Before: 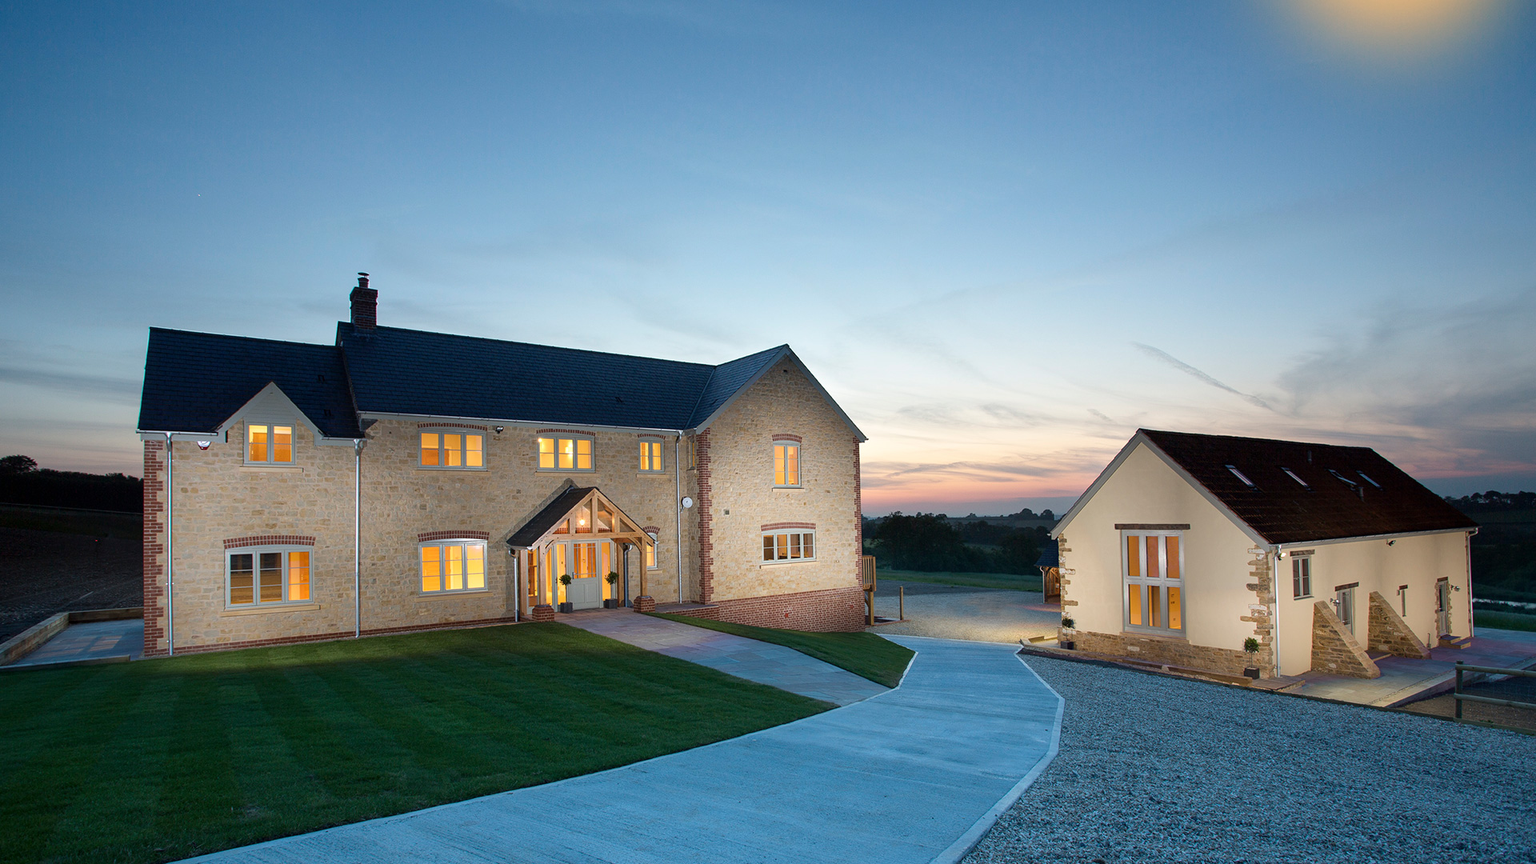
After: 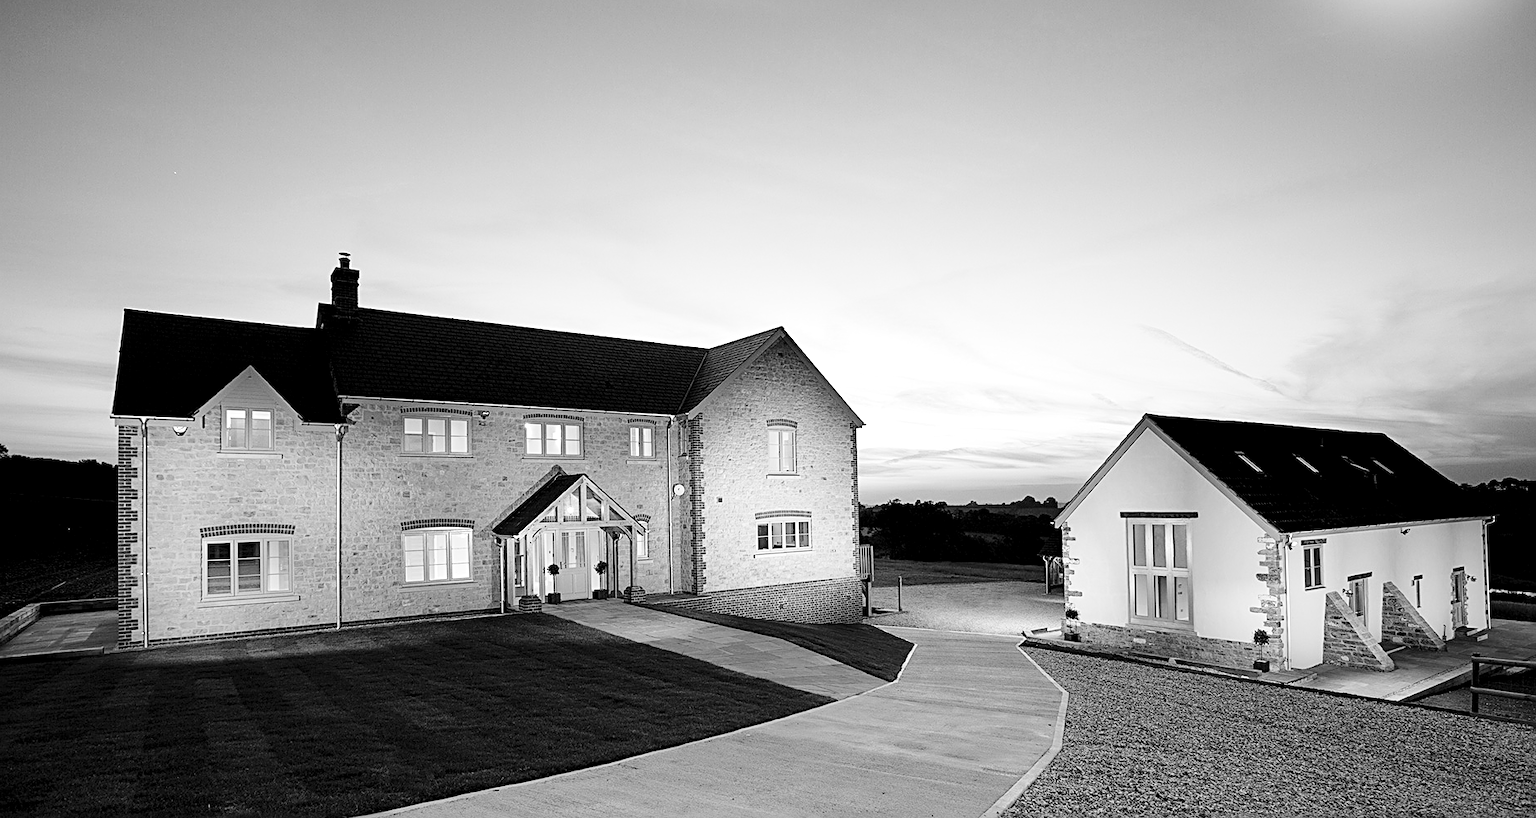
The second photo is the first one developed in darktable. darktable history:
monochrome: on, module defaults
base curve: curves: ch0 [(0, 0) (0.036, 0.025) (0.121, 0.166) (0.206, 0.329) (0.605, 0.79) (1, 1)], preserve colors none
tone equalizer: on, module defaults
exposure: compensate highlight preservation false
rgb levels: levels [[0.01, 0.419, 0.839], [0, 0.5, 1], [0, 0.5, 1]]
sharpen: radius 2.543, amount 0.636
crop: left 1.964%, top 3.251%, right 1.122%, bottom 4.933%
